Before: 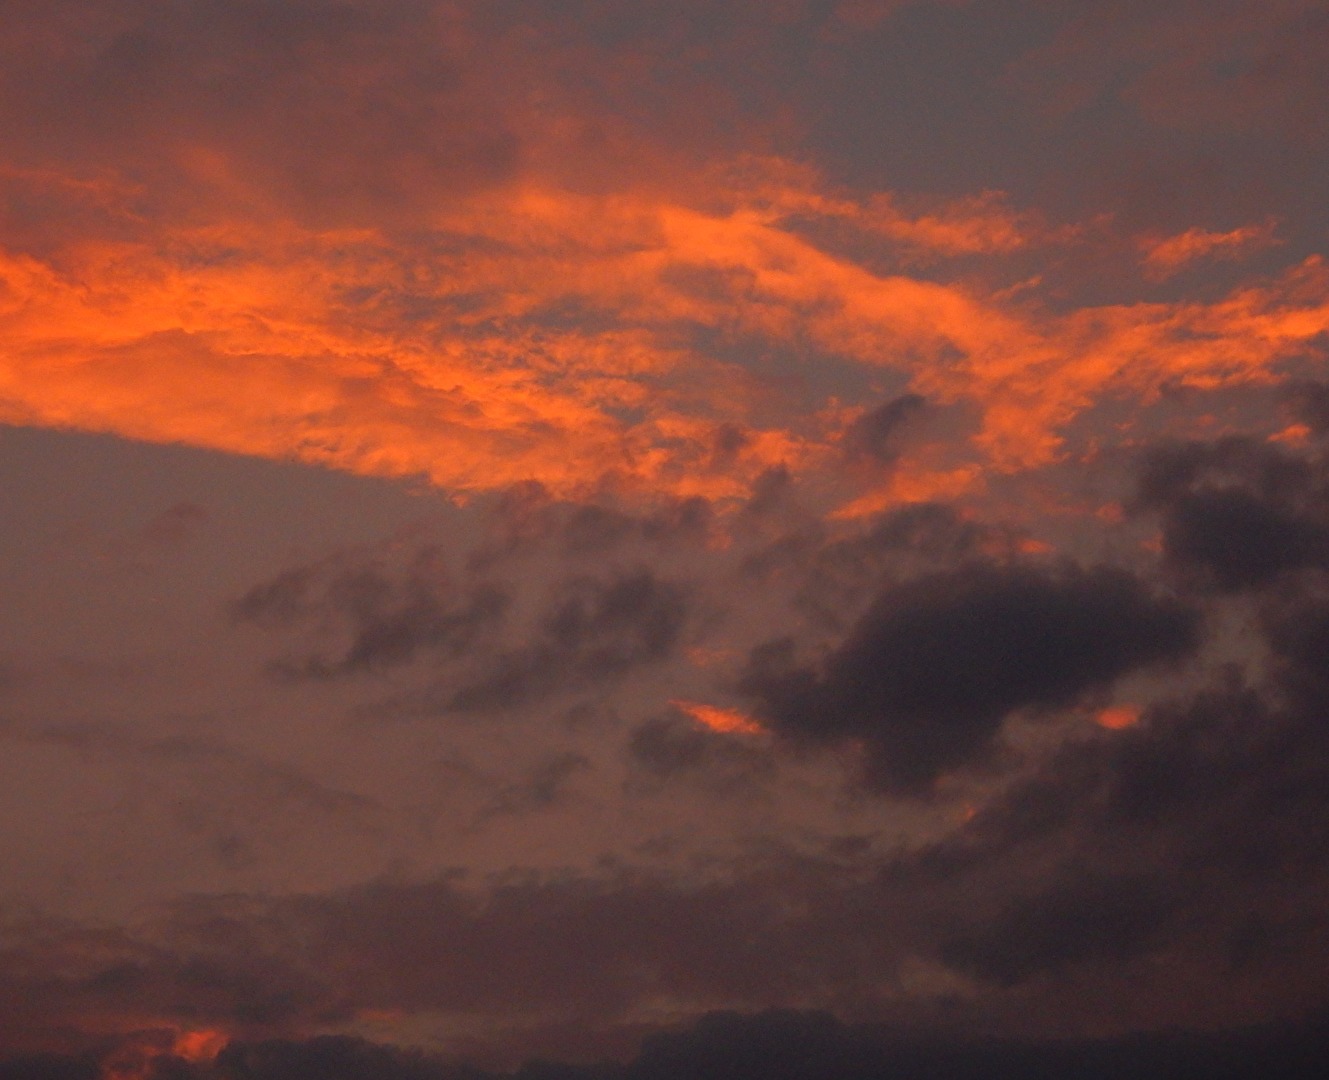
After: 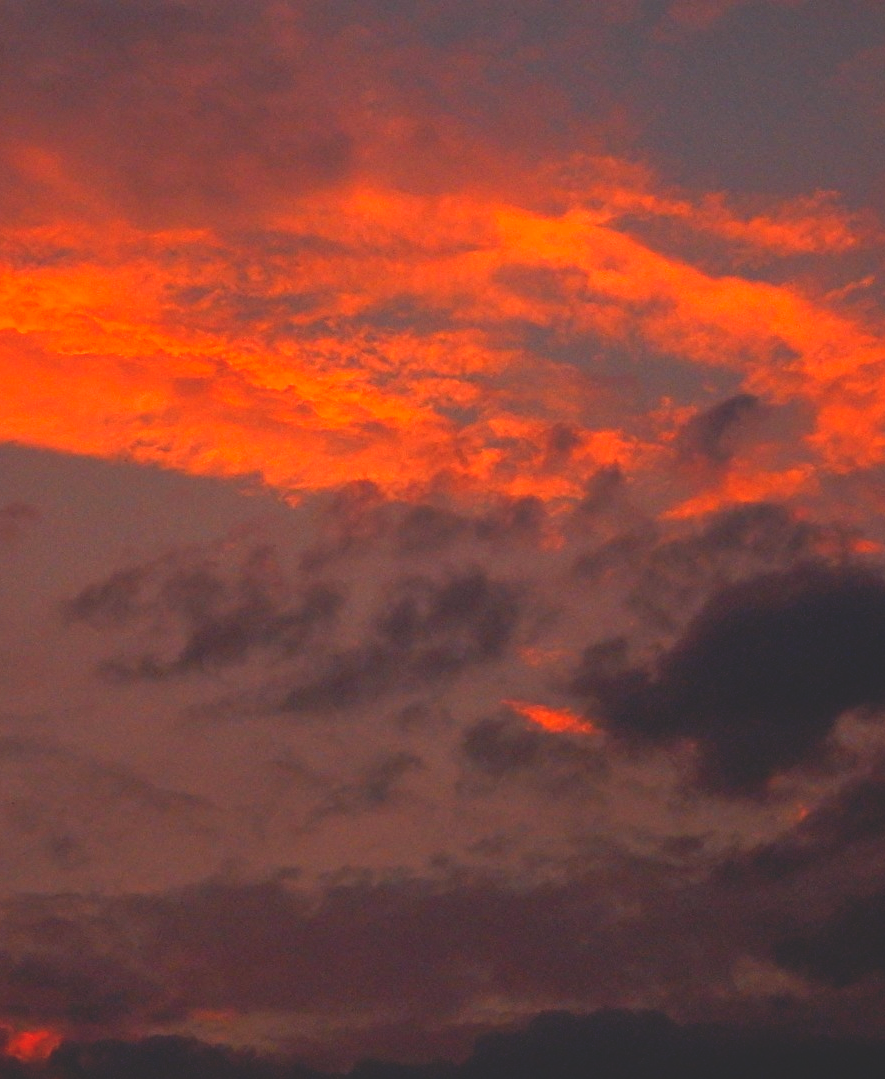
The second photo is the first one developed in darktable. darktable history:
base curve: curves: ch0 [(0, 0.02) (0.083, 0.036) (1, 1)], preserve colors none
exposure: black level correction 0, exposure 1.198 EV, compensate exposure bias true, compensate highlight preservation false
crop and rotate: left 12.648%, right 20.685%
white balance: red 0.976, blue 1.04
tone equalizer: -8 EV 0.25 EV, -7 EV 0.417 EV, -6 EV 0.417 EV, -5 EV 0.25 EV, -3 EV -0.25 EV, -2 EV -0.417 EV, -1 EV -0.417 EV, +0 EV -0.25 EV, edges refinement/feathering 500, mask exposure compensation -1.57 EV, preserve details guided filter
